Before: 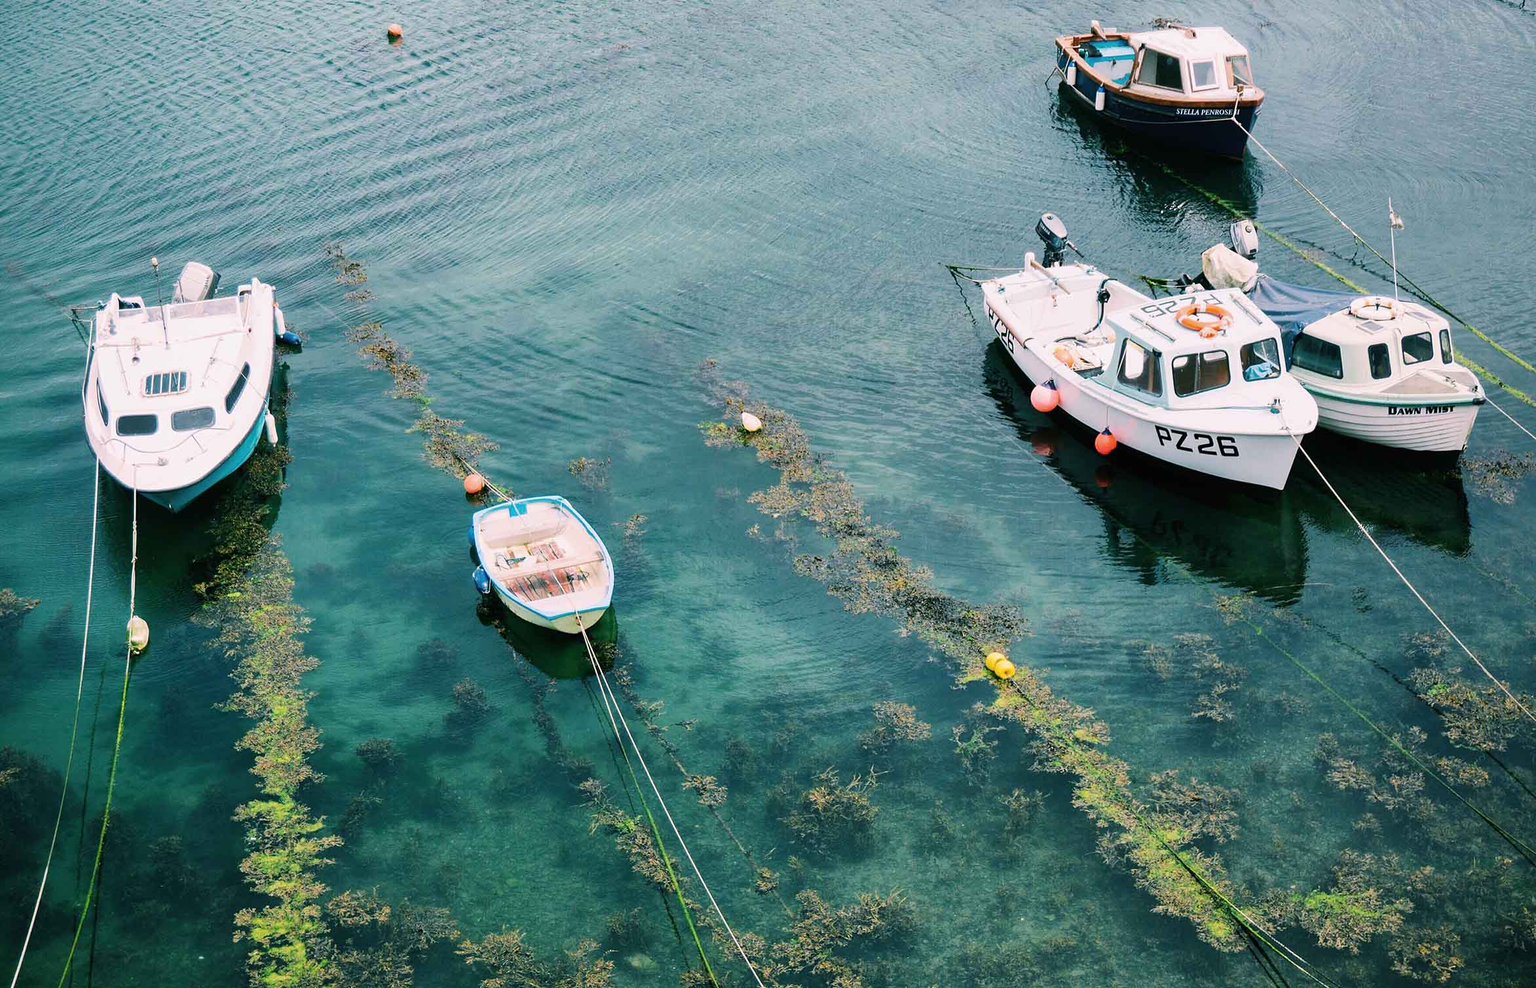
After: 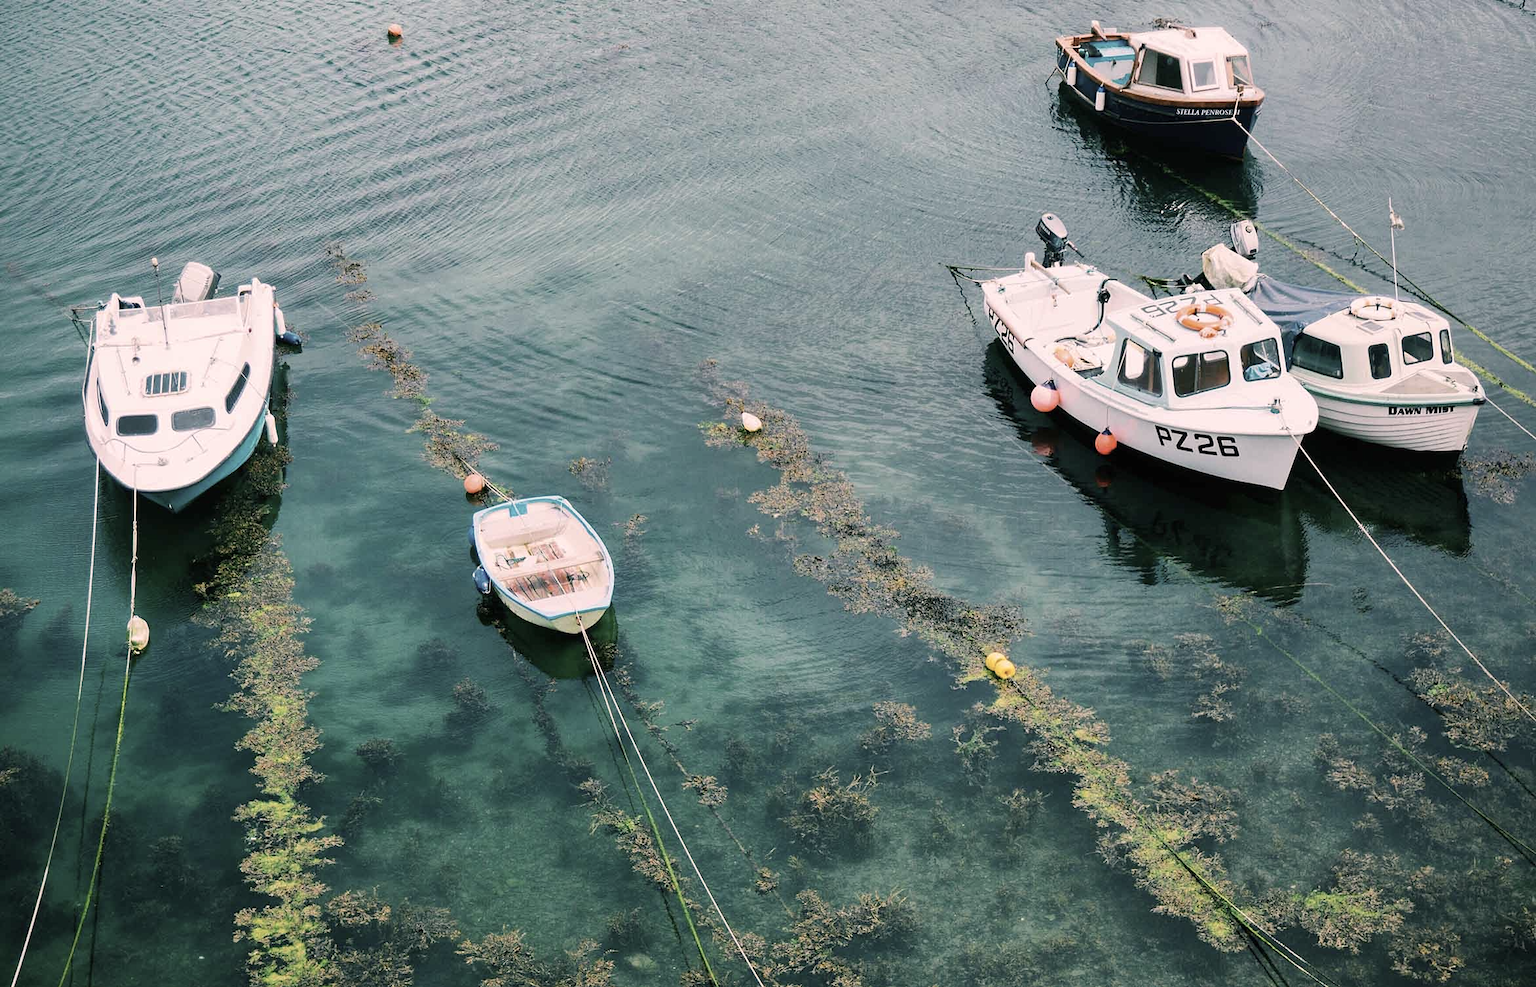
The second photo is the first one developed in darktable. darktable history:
levels: mode automatic, levels [0.062, 0.494, 0.925]
color correction: highlights a* 5.52, highlights b* 5.18, saturation 0.675
